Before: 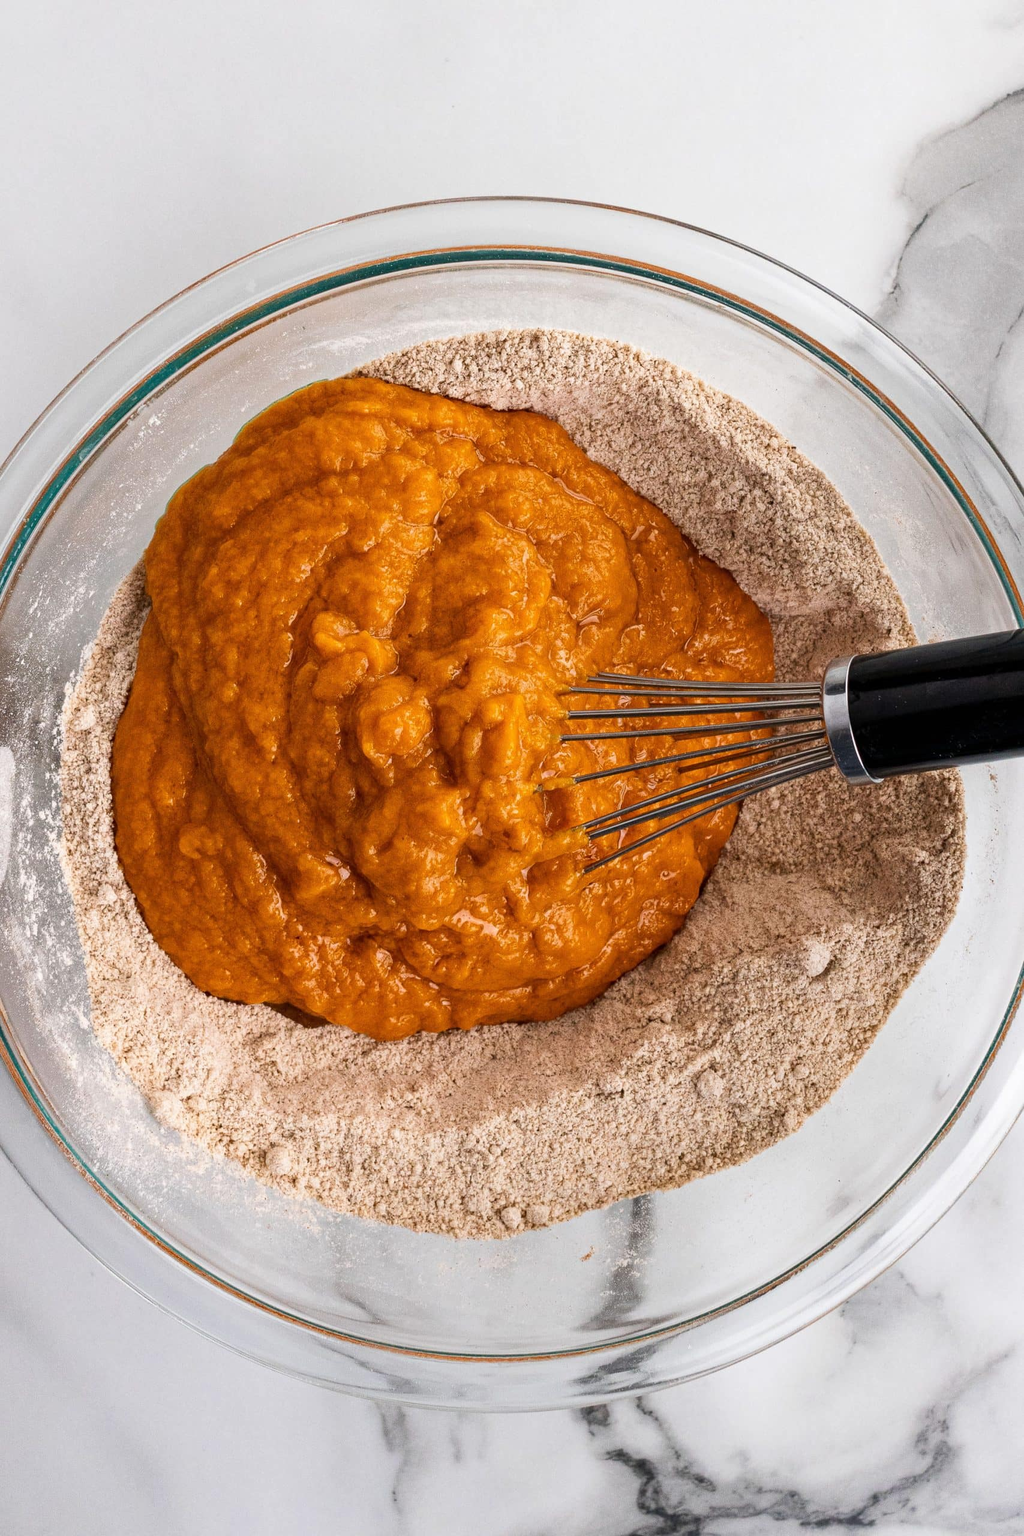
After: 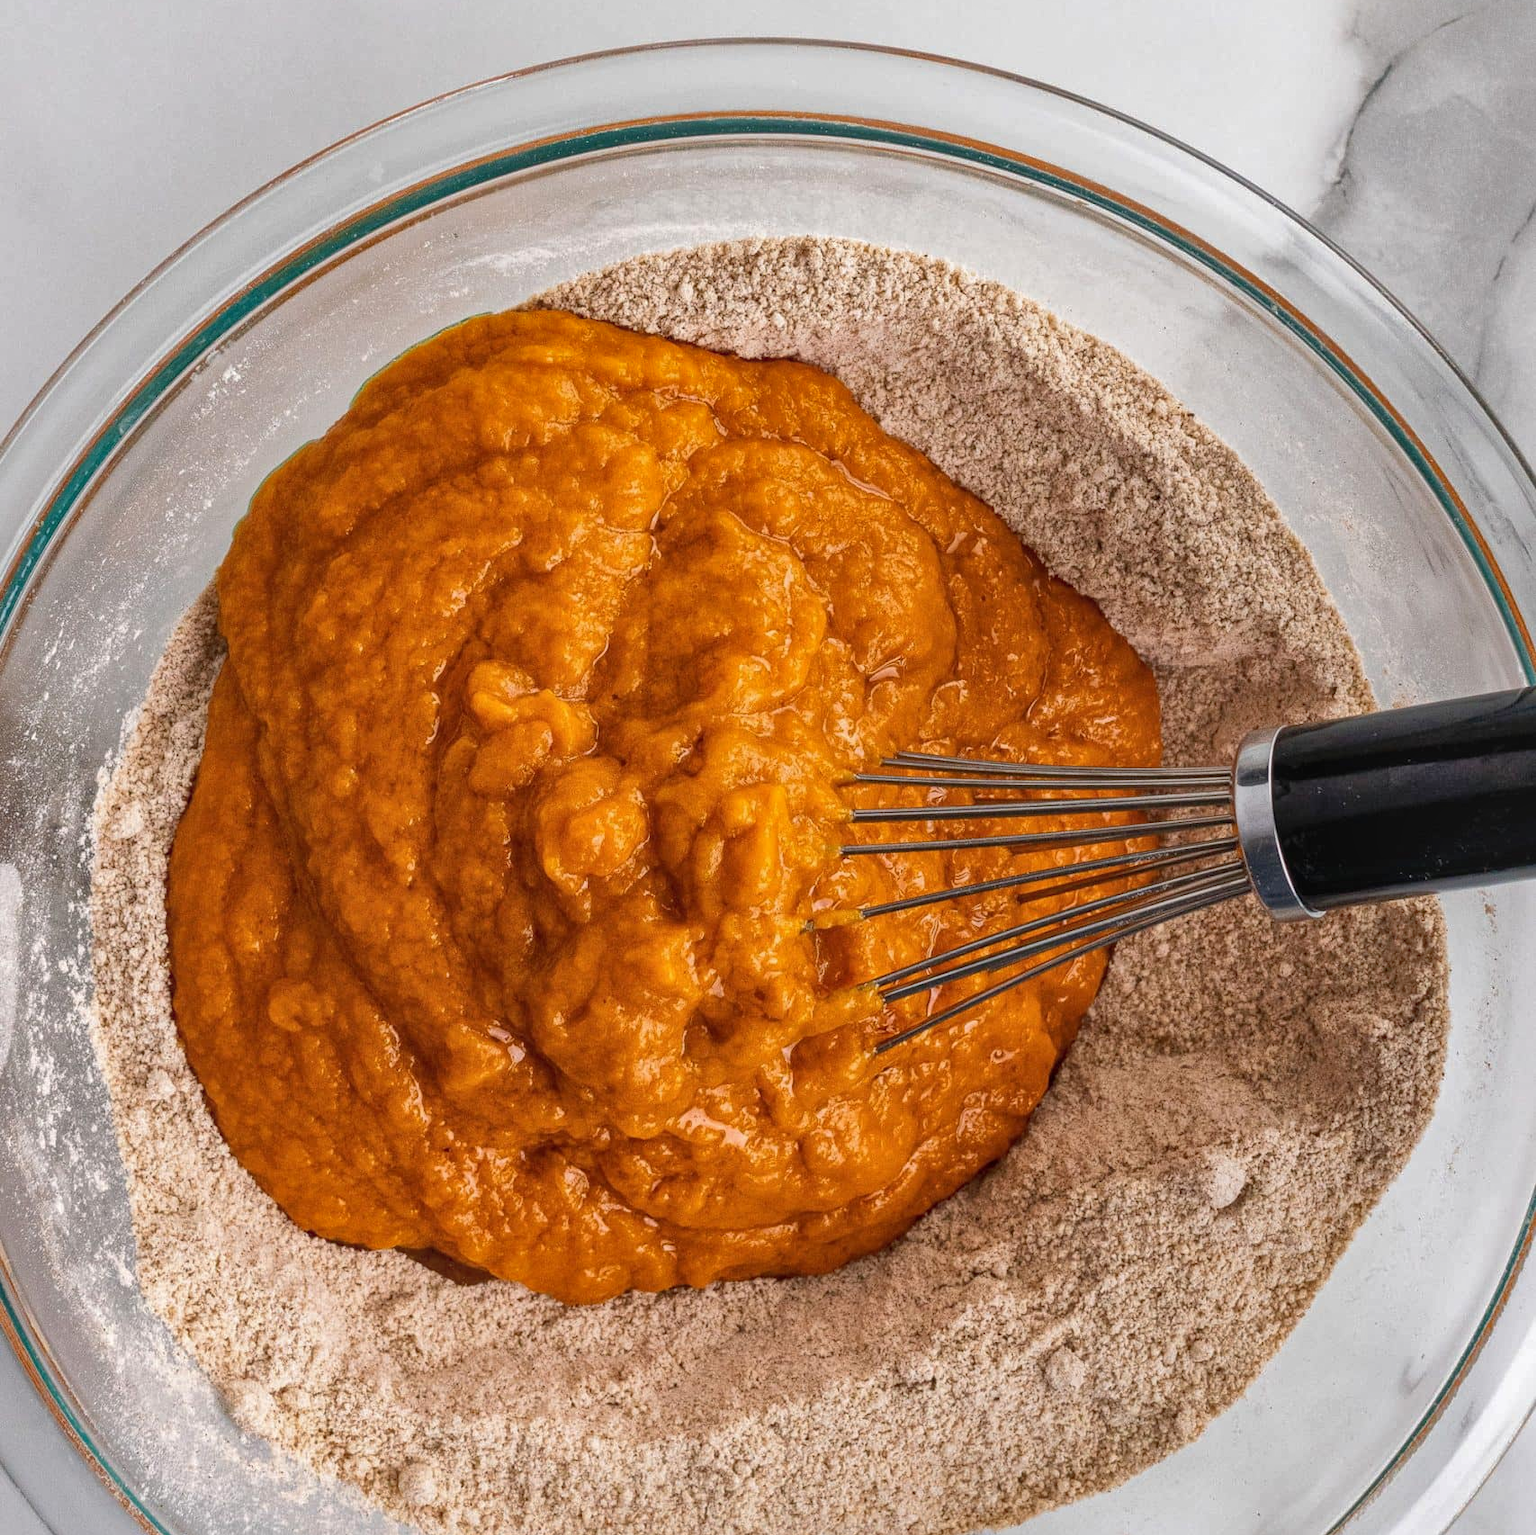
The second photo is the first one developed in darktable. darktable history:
shadows and highlights: on, module defaults
local contrast: detail 110%
crop: top 11.166%, bottom 22.168%
